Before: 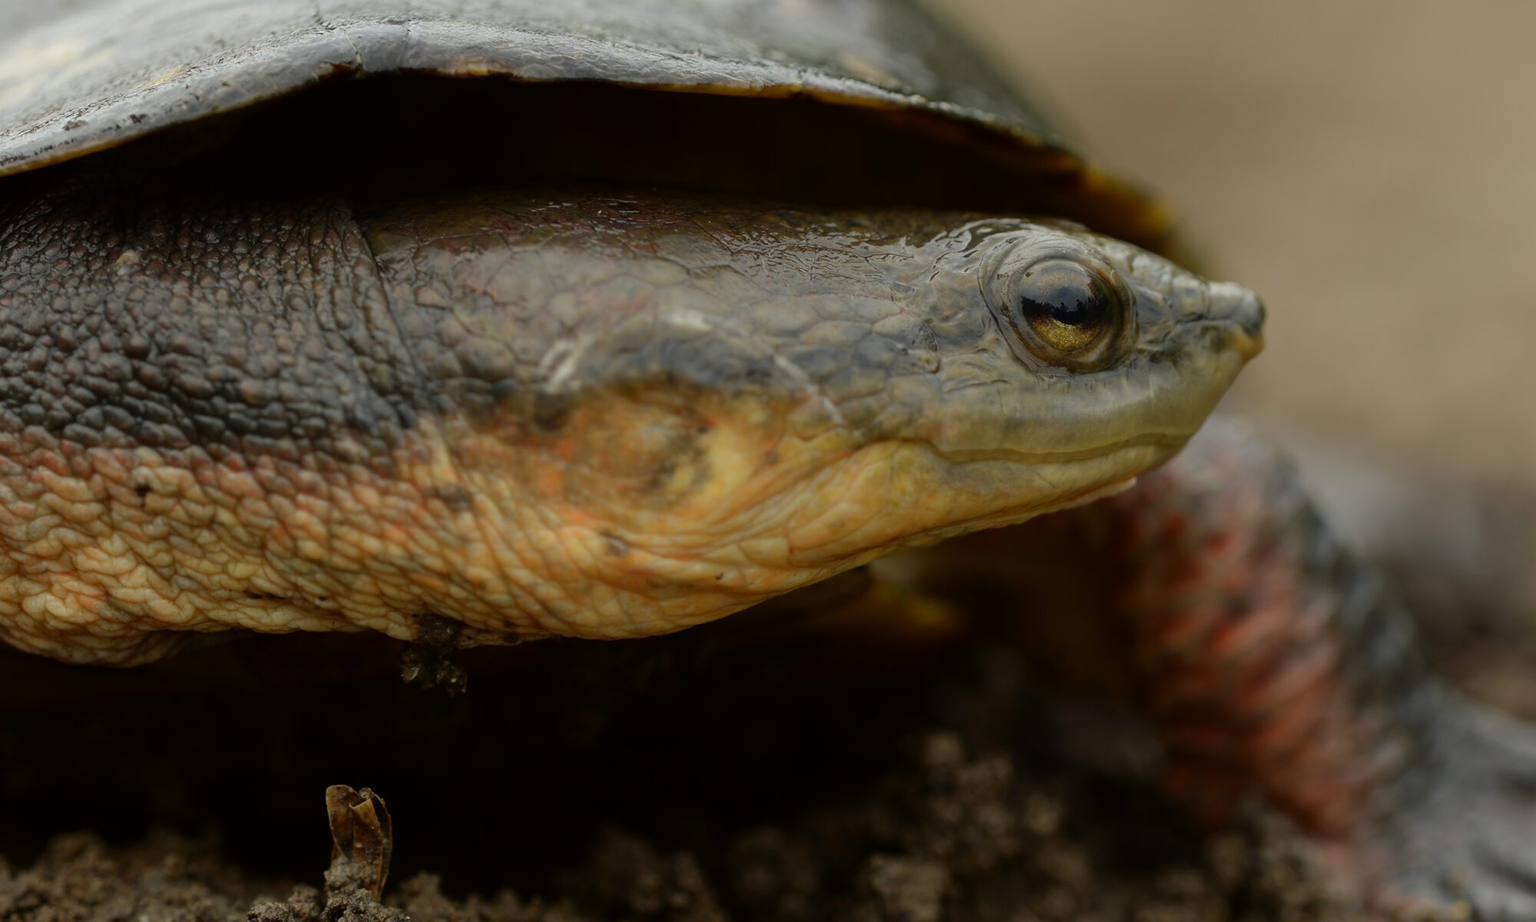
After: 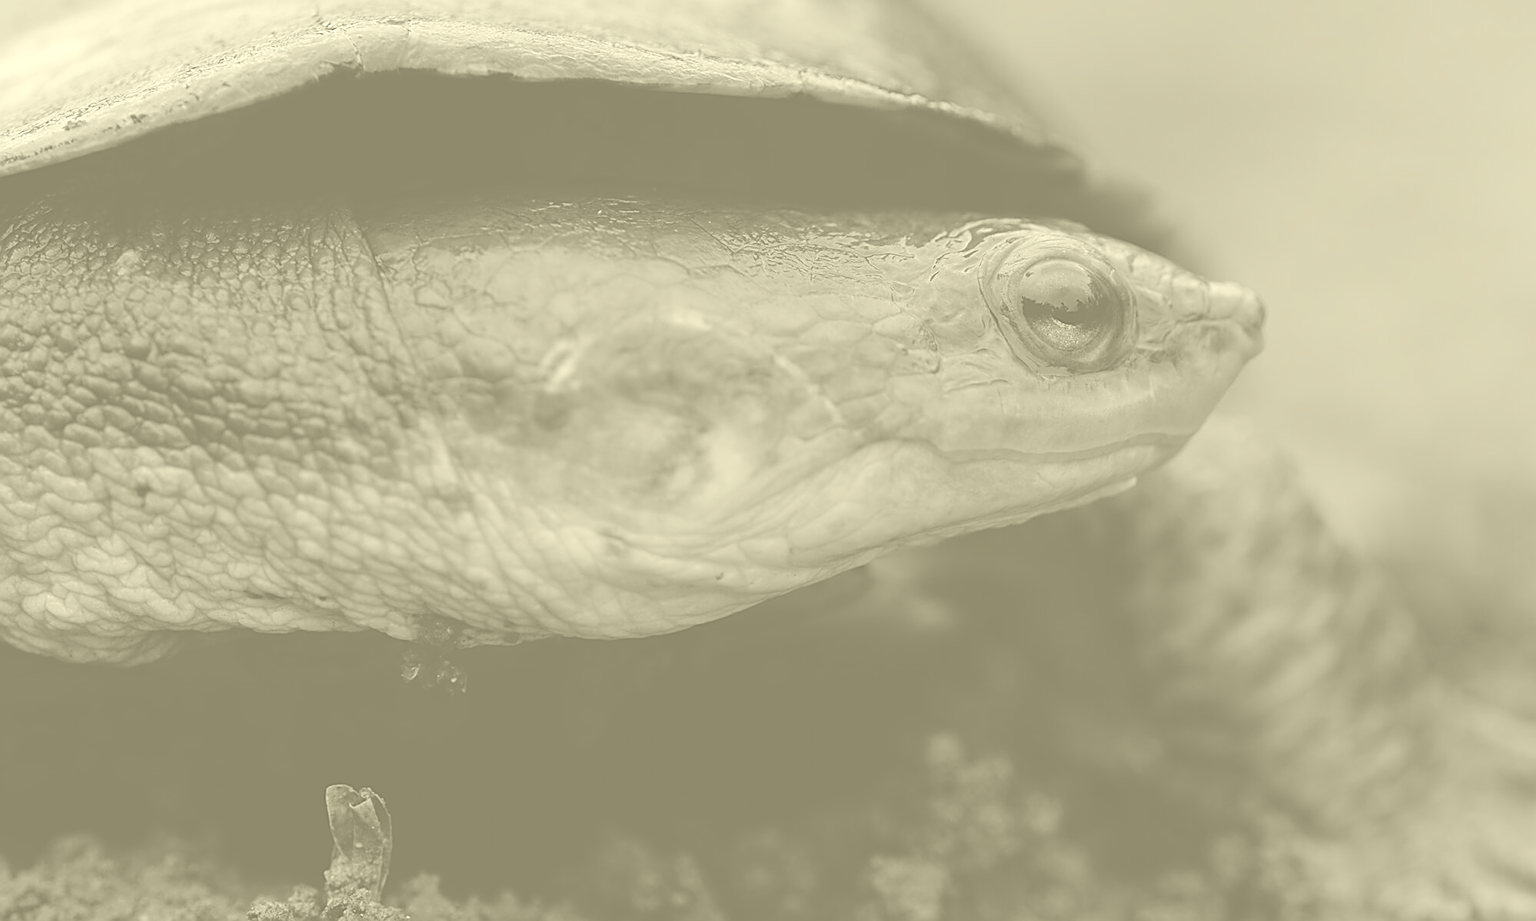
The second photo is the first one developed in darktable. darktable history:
colorize: hue 43.2°, saturation 40%, version 1
sharpen: amount 1
